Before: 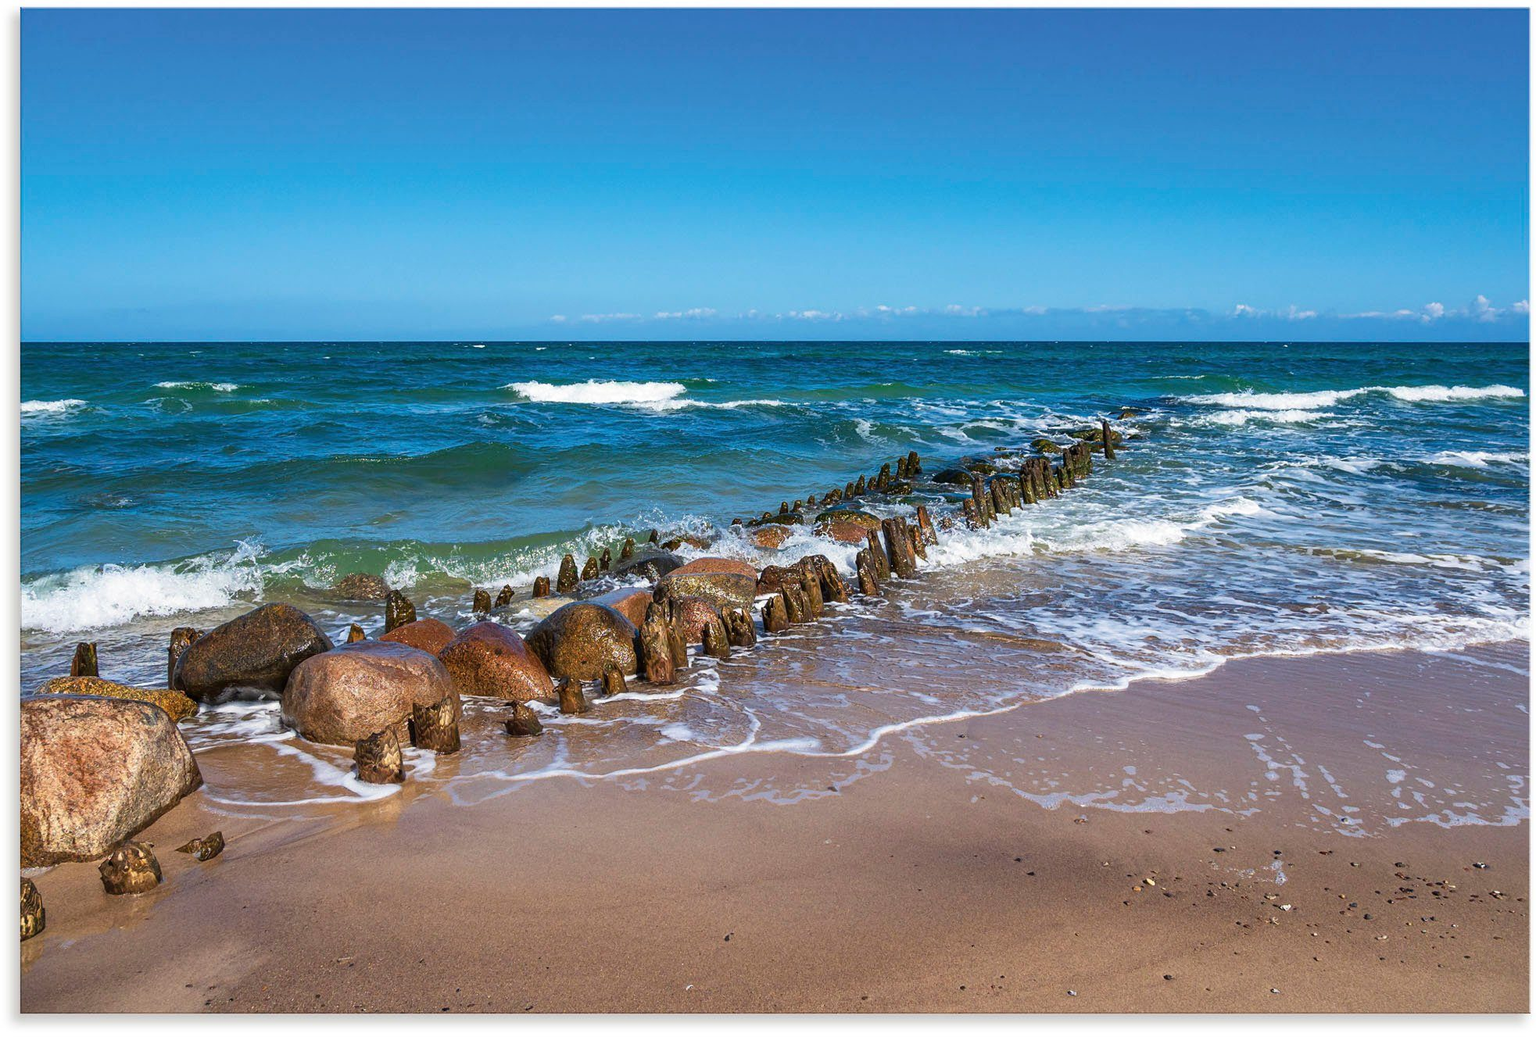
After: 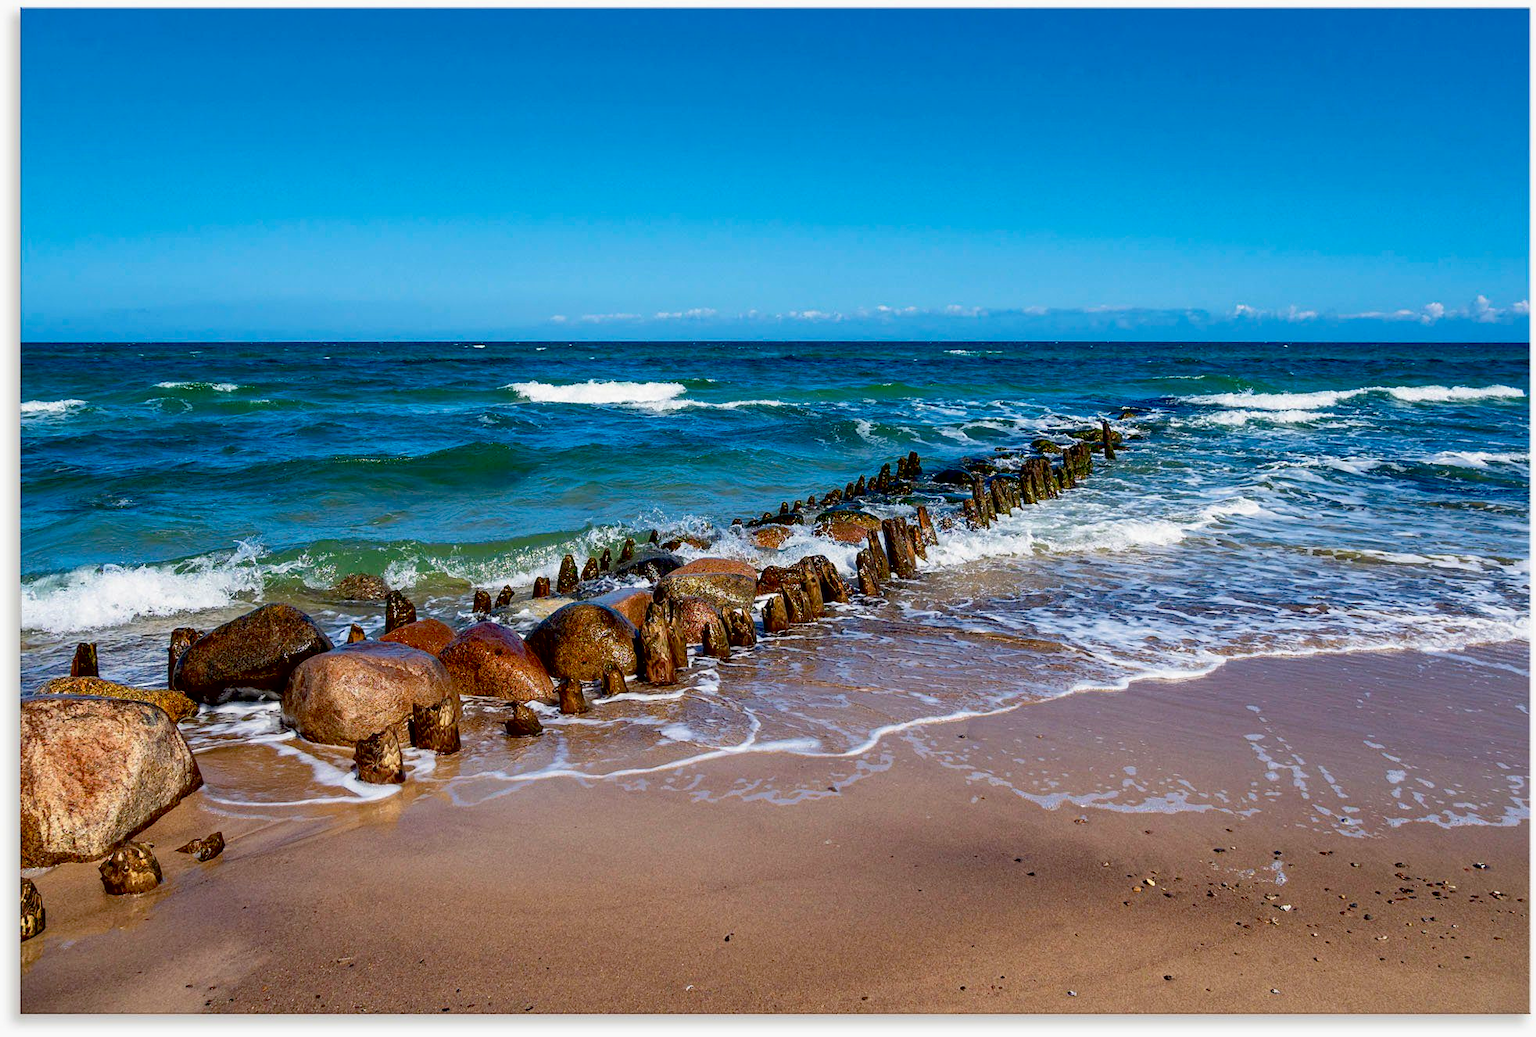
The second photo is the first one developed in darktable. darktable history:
exposure: black level correction 0.029, exposure -0.073 EV, compensate highlight preservation false
contrast brightness saturation: saturation 0.1
